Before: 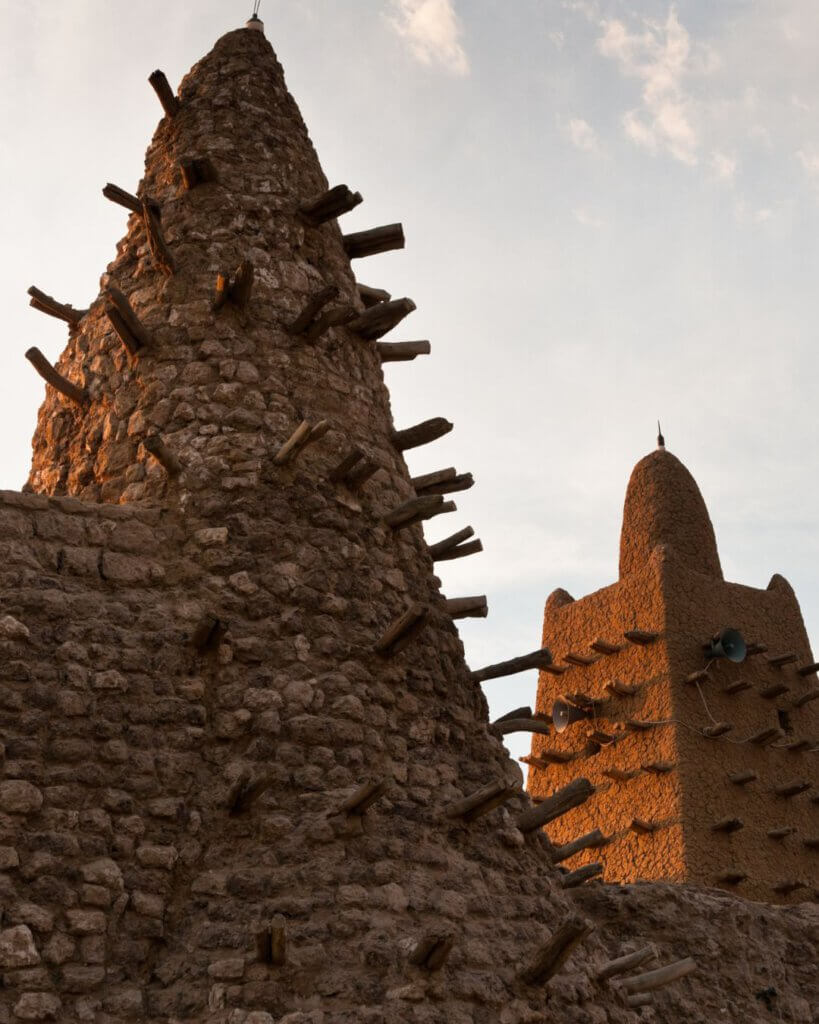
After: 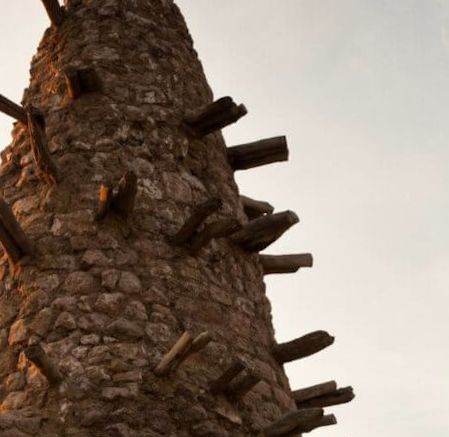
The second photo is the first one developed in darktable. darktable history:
color correction: highlights b* 3
crop: left 15.306%, top 9.065%, right 30.789%, bottom 48.638%
rotate and perspective: rotation 0.8°, automatic cropping off
